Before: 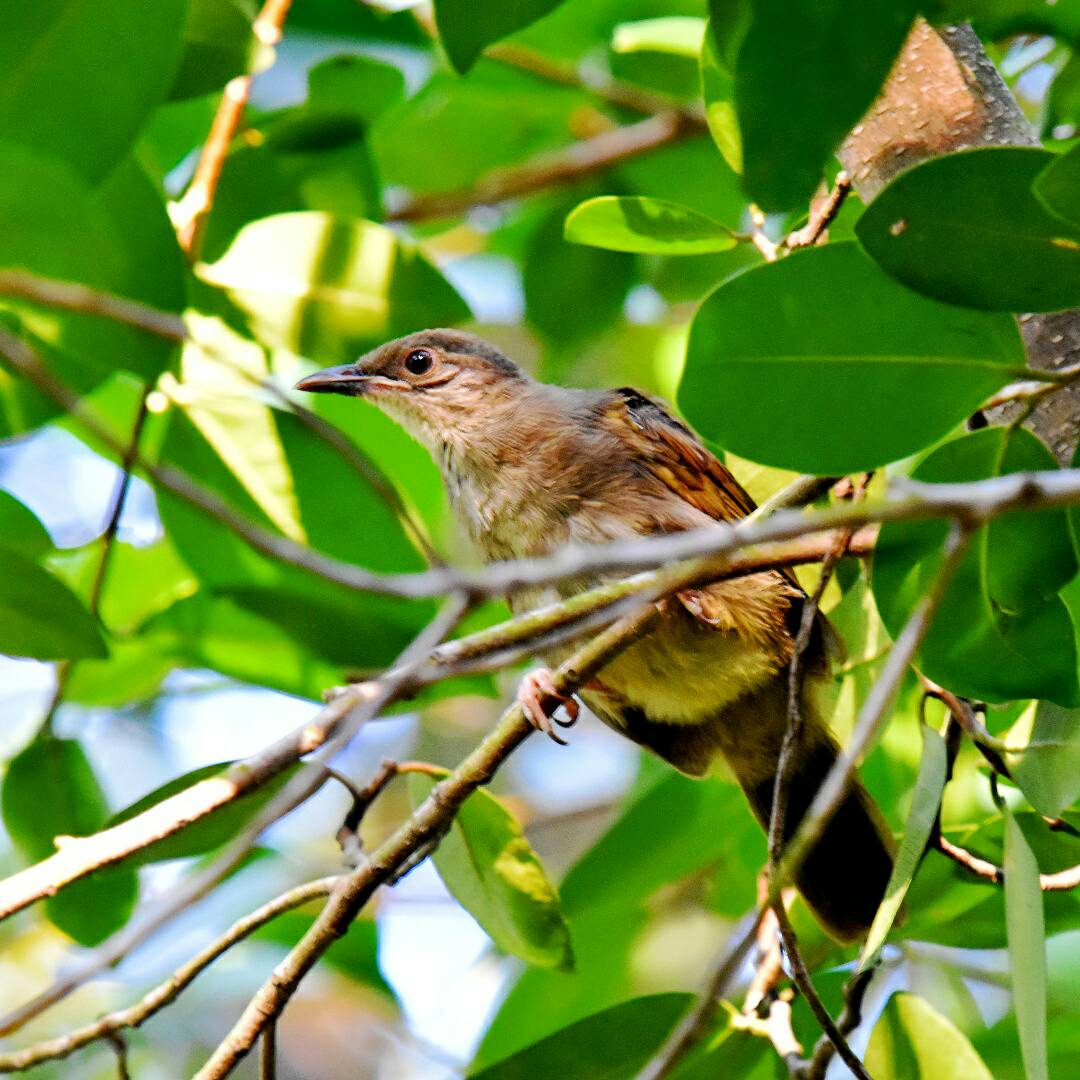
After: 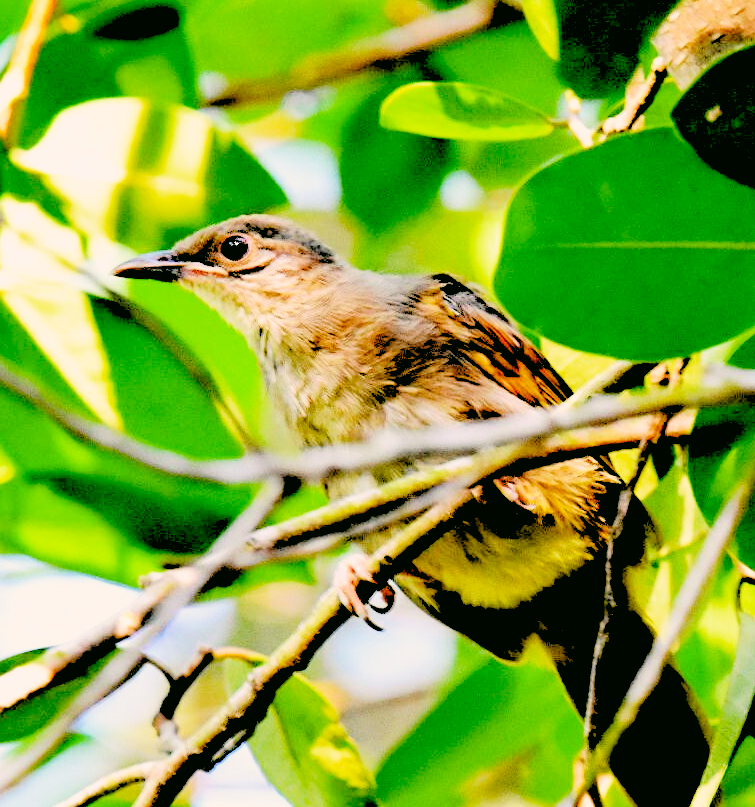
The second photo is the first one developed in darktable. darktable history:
exposure: black level correction 0.009, exposure -0.637 EV, compensate highlight preservation false
rgb levels: levels [[0.027, 0.429, 0.996], [0, 0.5, 1], [0, 0.5, 1]]
crop and rotate: left 17.046%, top 10.659%, right 12.989%, bottom 14.553%
color correction: highlights a* 4.02, highlights b* 4.98, shadows a* -7.55, shadows b* 4.98
base curve: curves: ch0 [(0, 0) (0.028, 0.03) (0.121, 0.232) (0.46, 0.748) (0.859, 0.968) (1, 1)], preserve colors none
